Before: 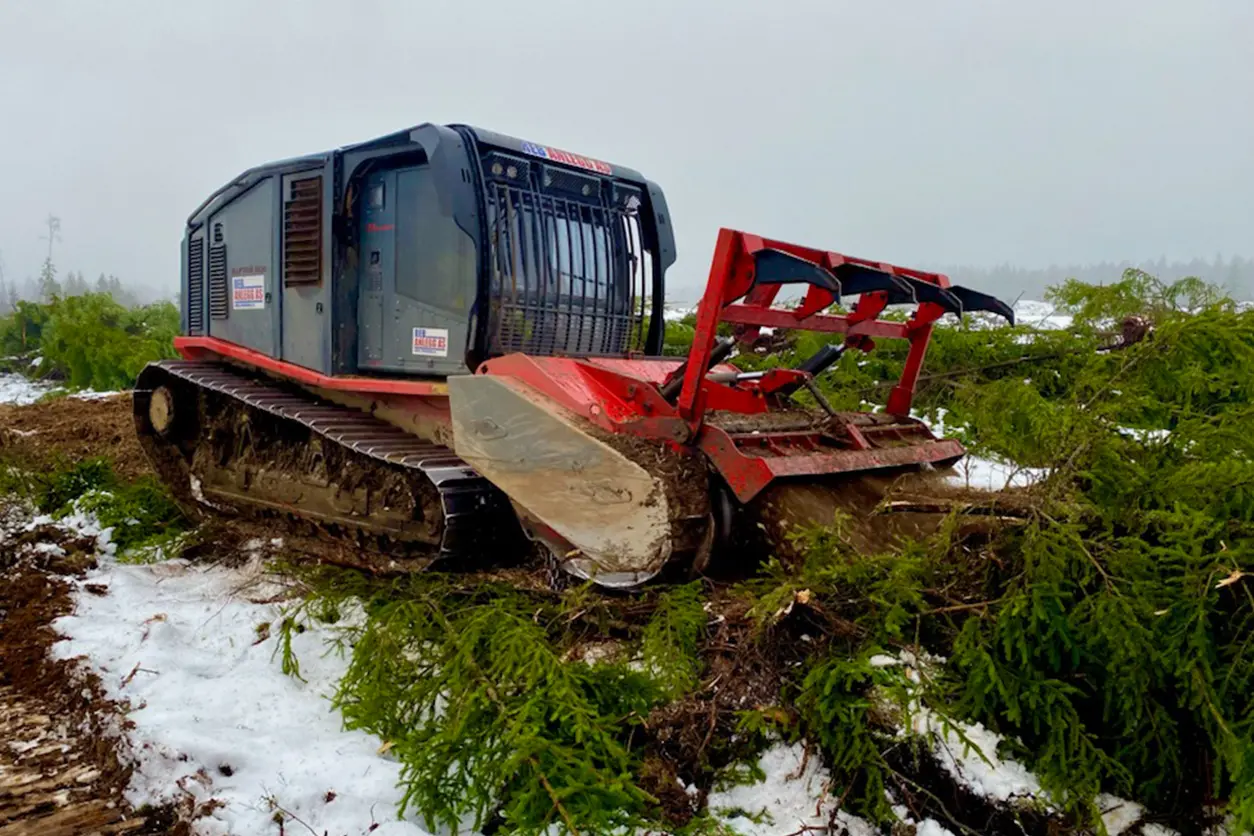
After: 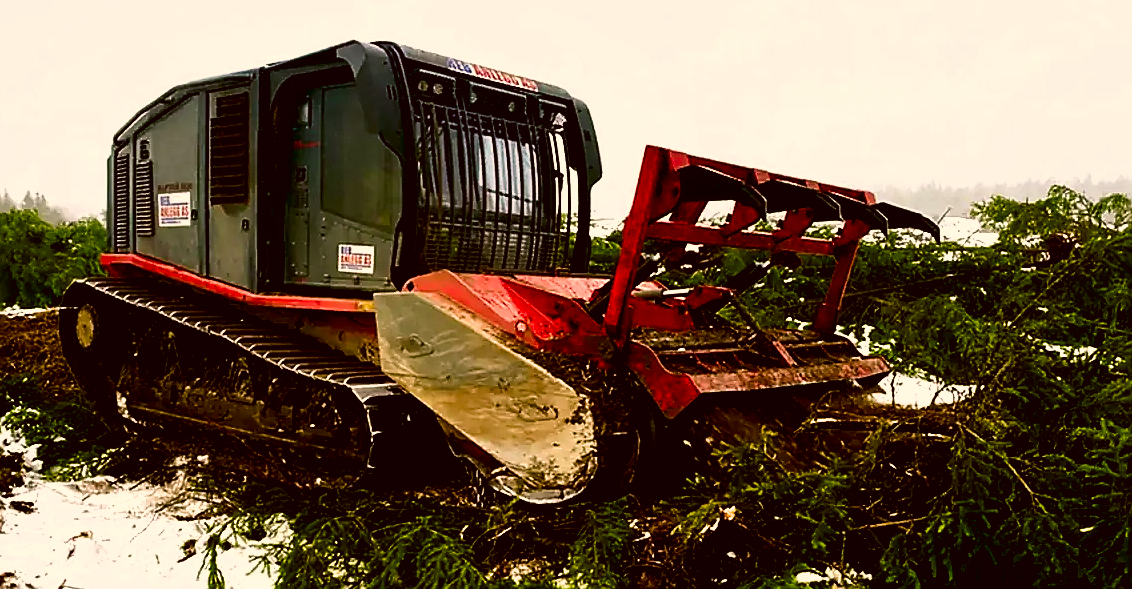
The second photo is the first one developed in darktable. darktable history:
color correction: highlights a* 8.63, highlights b* 15.02, shadows a* -0.332, shadows b* 27.13
shadows and highlights: shadows 37.12, highlights -28.11, soften with gaussian
crop: left 5.966%, top 9.993%, right 3.744%, bottom 19.484%
exposure: black level correction 0.007, exposure 0.16 EV, compensate highlight preservation false
sharpen: radius 1.417, amount 1.268, threshold 0.718
contrast brightness saturation: brightness -0.245, saturation 0.201
filmic rgb: black relative exposure -8.19 EV, white relative exposure 2.21 EV, hardness 7.16, latitude 85.62%, contrast 1.694, highlights saturation mix -3.13%, shadows ↔ highlights balance -1.99%
